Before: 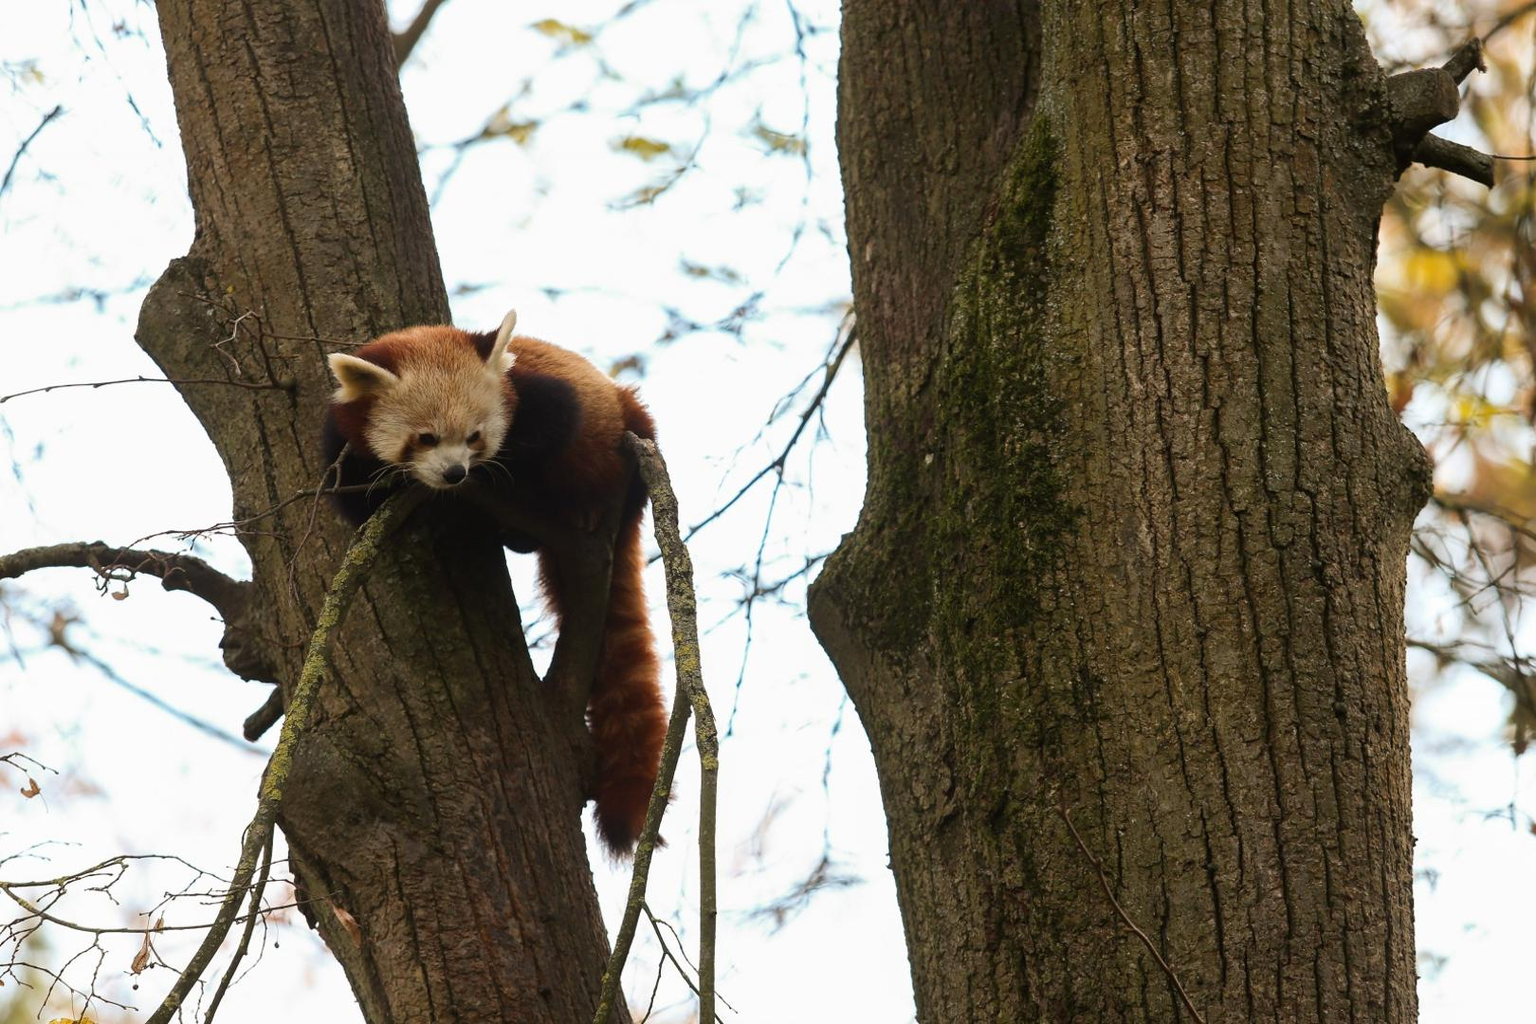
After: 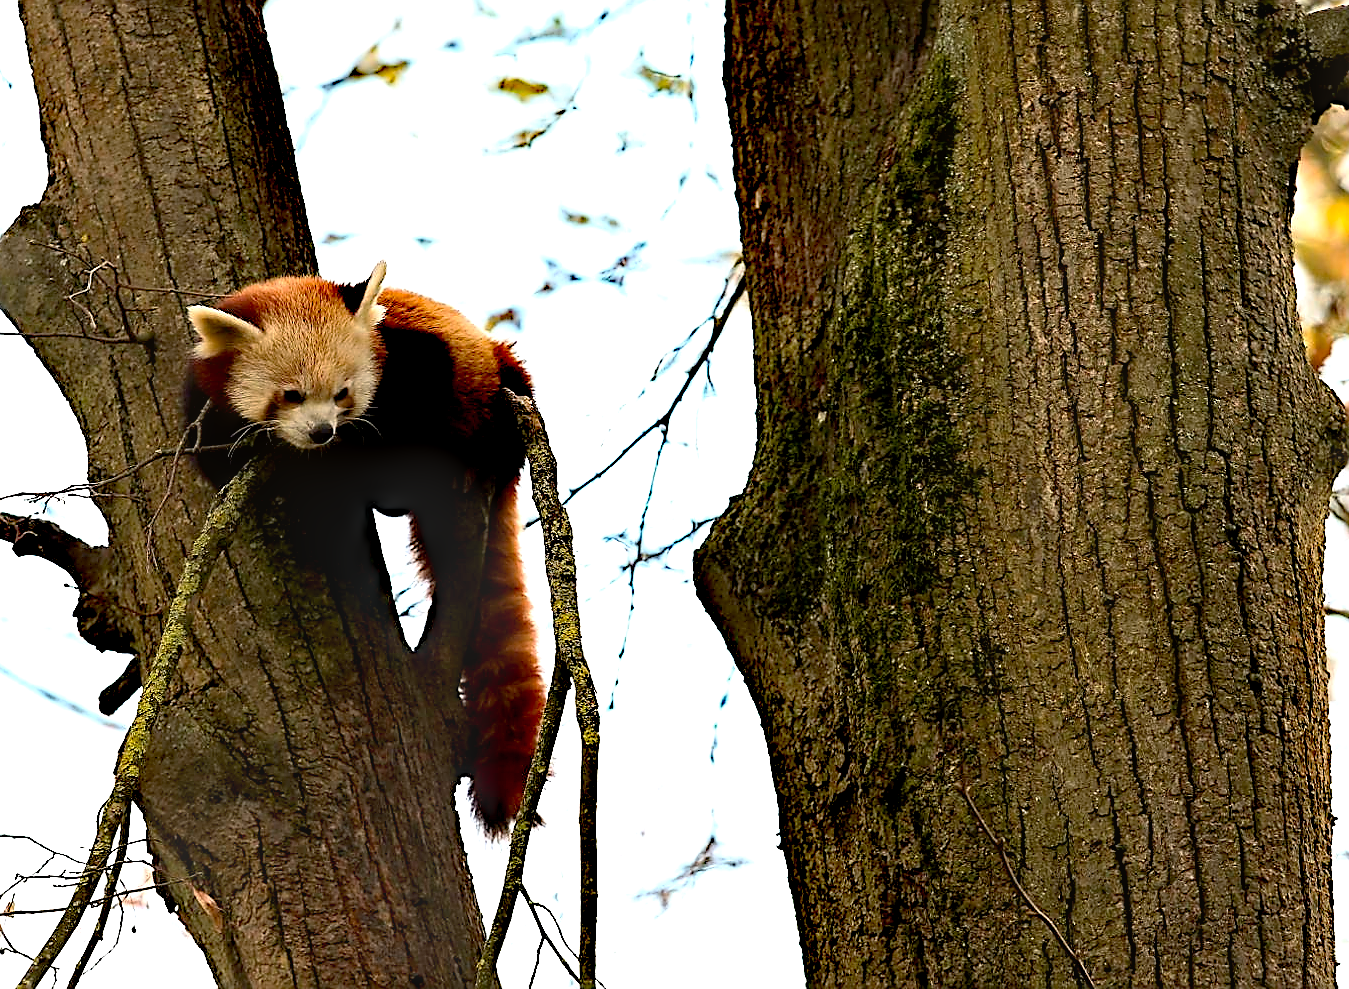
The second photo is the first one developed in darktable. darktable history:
sharpen: radius 1.379, amount 1.232, threshold 0.795
base curve: curves: ch0 [(0, 0) (0.74, 0.67) (1, 1)], fusion 1, preserve colors none
exposure: black level correction 0.01, exposure 0.015 EV, compensate exposure bias true, compensate highlight preservation false
contrast brightness saturation: contrast 0.075, brightness 0.074, saturation 0.185
crop: left 9.798%, top 6.273%, right 6.898%, bottom 2.141%
